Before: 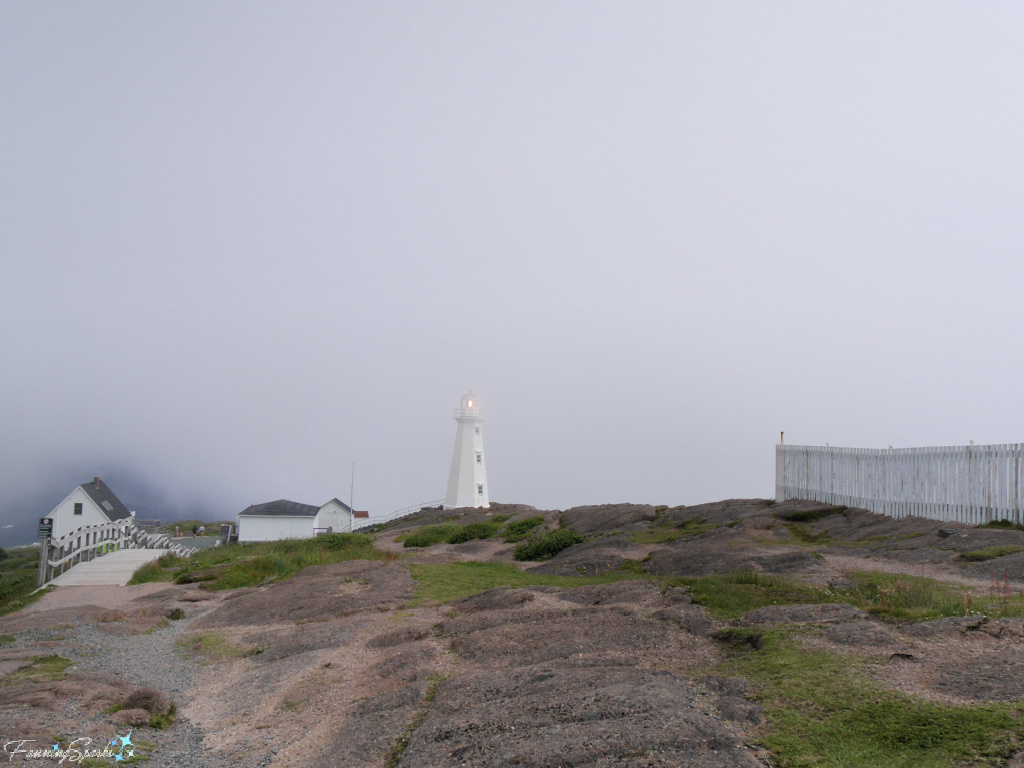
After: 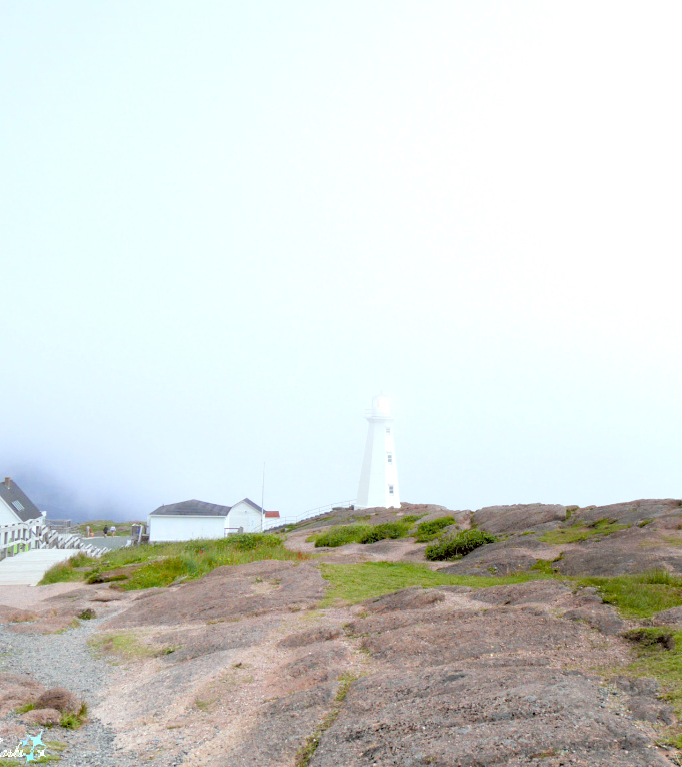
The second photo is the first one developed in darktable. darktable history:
color balance rgb: perceptual saturation grading › global saturation 20%, perceptual saturation grading › highlights -25%, perceptual saturation grading › shadows 50%
crop and rotate: left 8.786%, right 24.548%
exposure: black level correction 0, exposure 1.2 EV, compensate exposure bias true, compensate highlight preservation false
color correction: highlights a* -4.98, highlights b* -3.76, shadows a* 3.83, shadows b* 4.08
rgb levels: preserve colors sum RGB, levels [[0.038, 0.433, 0.934], [0, 0.5, 1], [0, 0.5, 1]]
tone equalizer: on, module defaults
shadows and highlights: shadows -30, highlights 30
